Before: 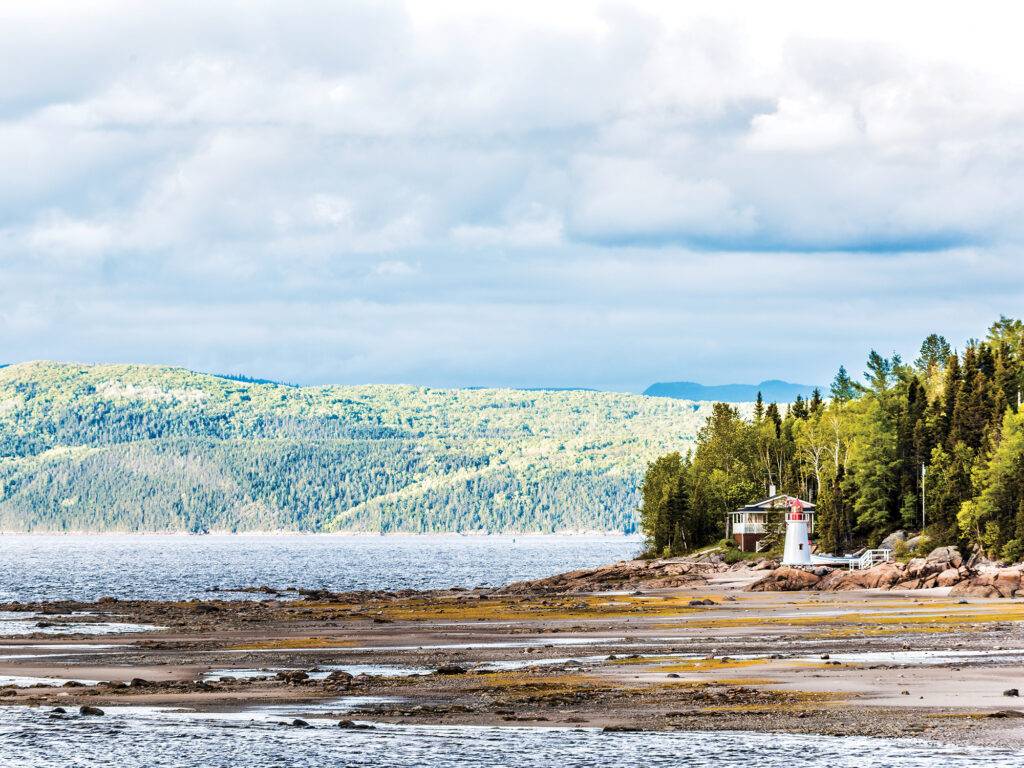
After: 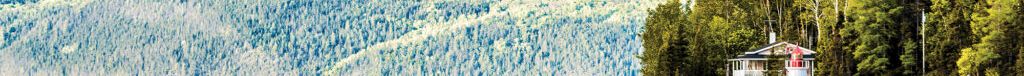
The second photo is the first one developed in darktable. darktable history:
exposure: black level correction 0.001, compensate highlight preservation false
crop and rotate: top 59.084%, bottom 30.916%
